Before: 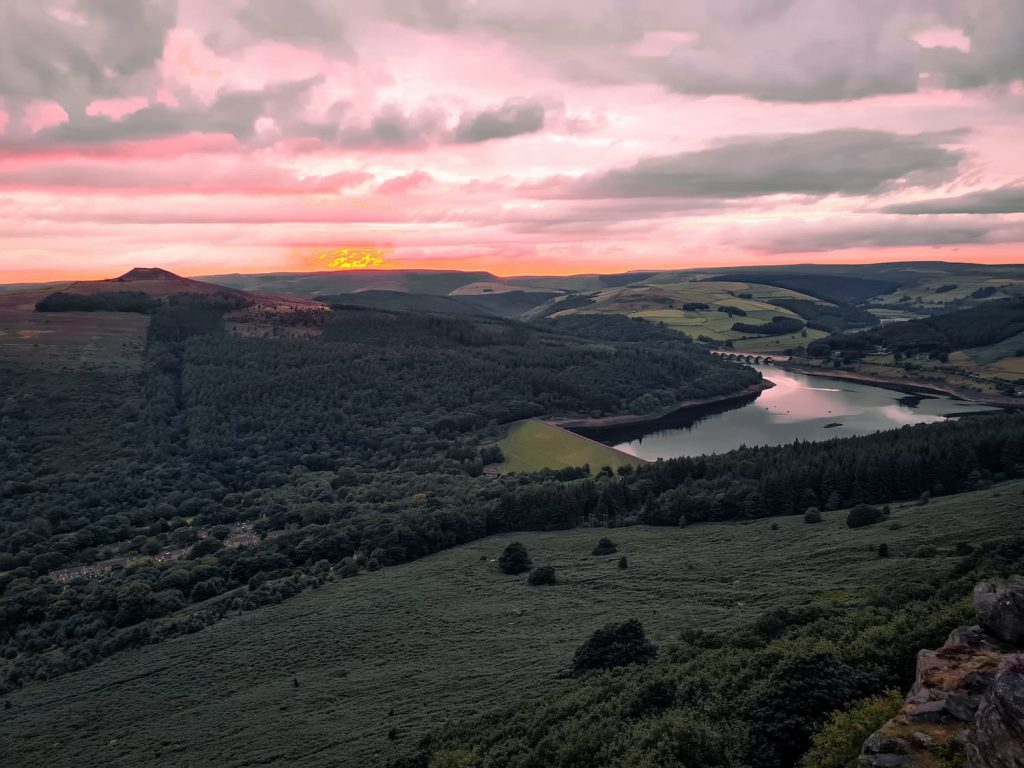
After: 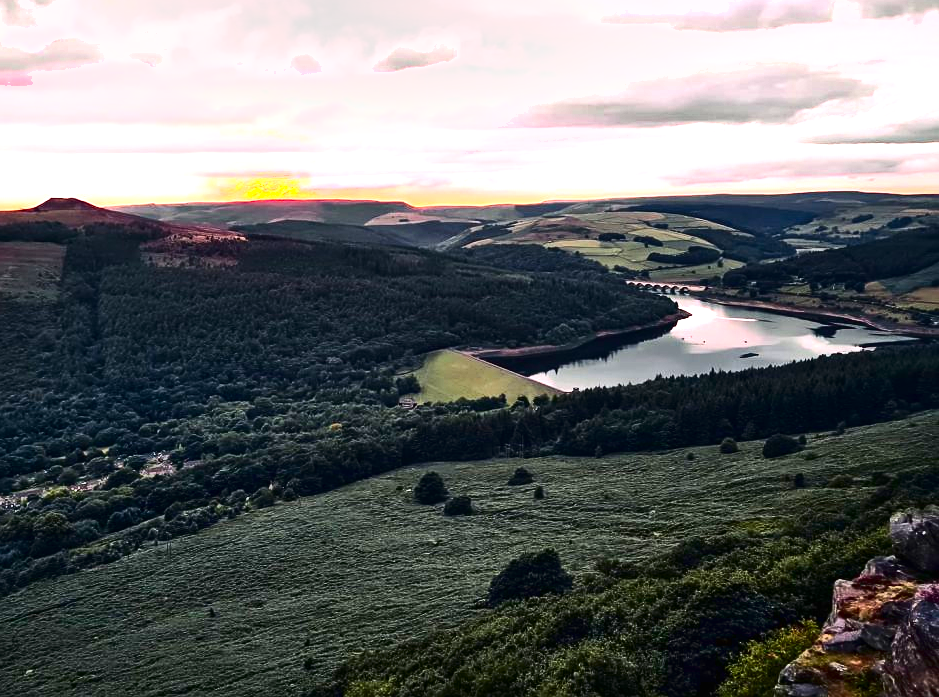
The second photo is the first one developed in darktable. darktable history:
crop and rotate: left 8.262%, top 9.226%
sharpen: amount 0.2
exposure: black level correction -0.002, exposure 1.35 EV, compensate highlight preservation false
shadows and highlights: soften with gaussian
contrast brightness saturation: contrast 0.24, brightness -0.24, saturation 0.14
